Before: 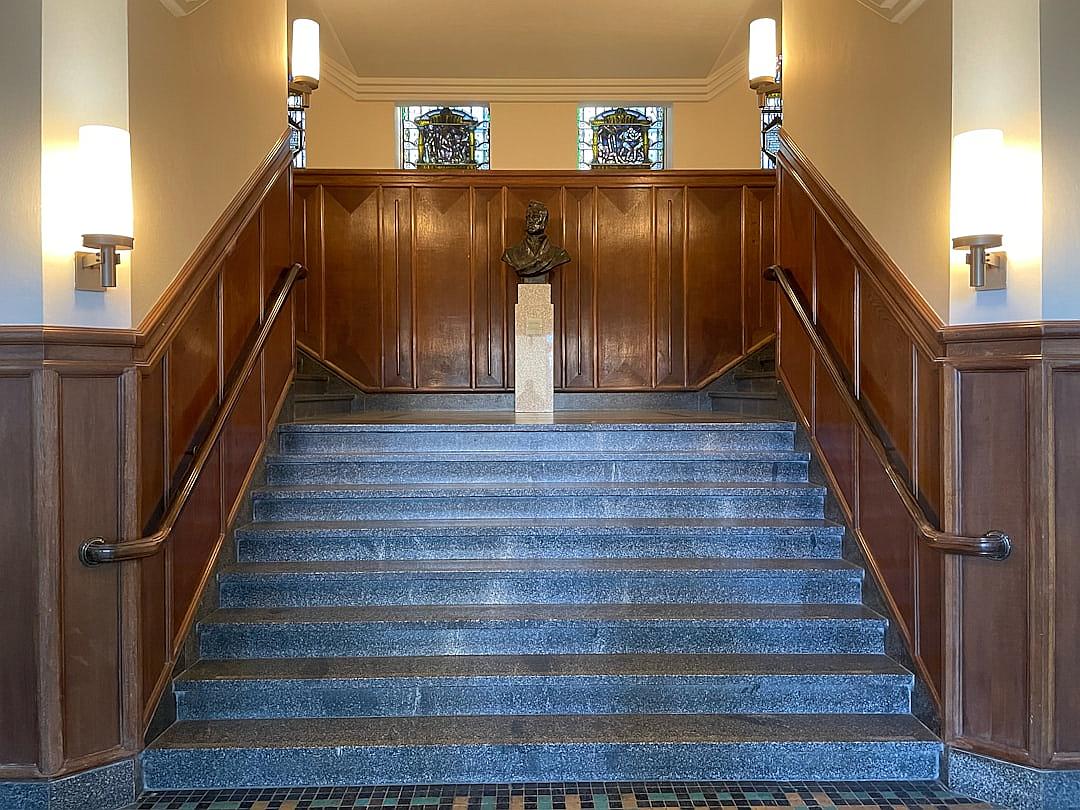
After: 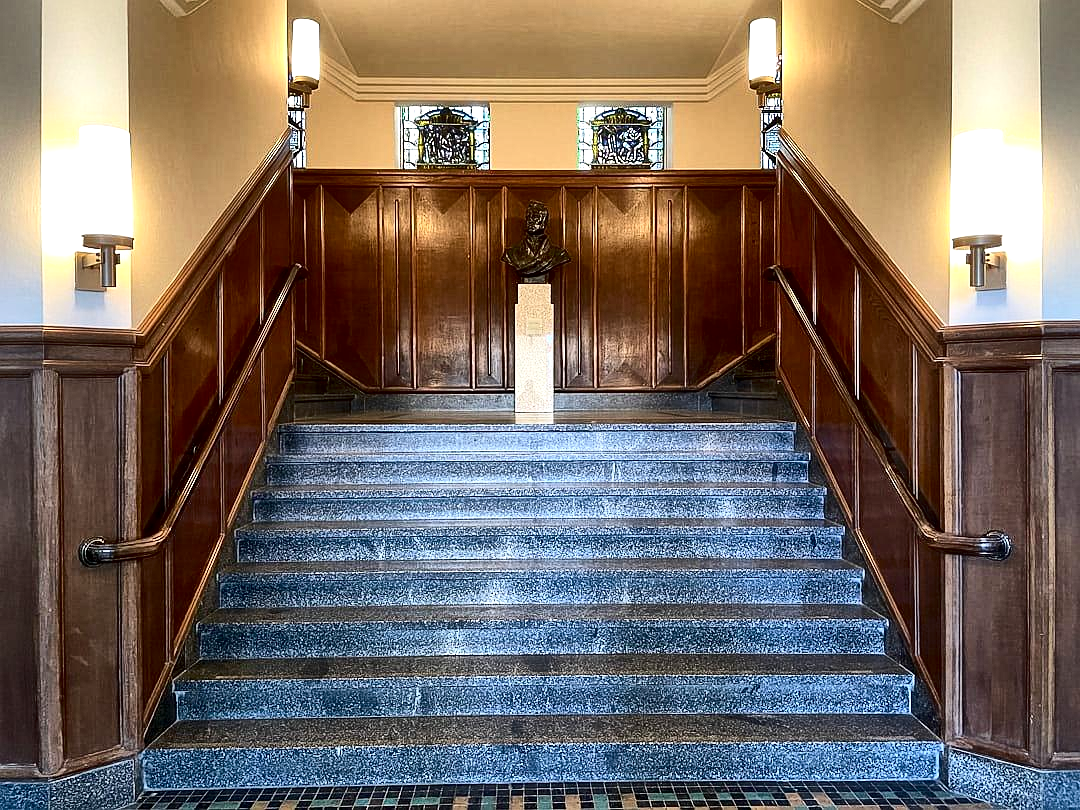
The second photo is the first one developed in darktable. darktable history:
shadows and highlights: low approximation 0.01, soften with gaussian
contrast brightness saturation: contrast 0.295
local contrast: mode bilateral grid, contrast 19, coarseness 49, detail 172%, midtone range 0.2
exposure: exposure 0.202 EV, compensate highlight preservation false
